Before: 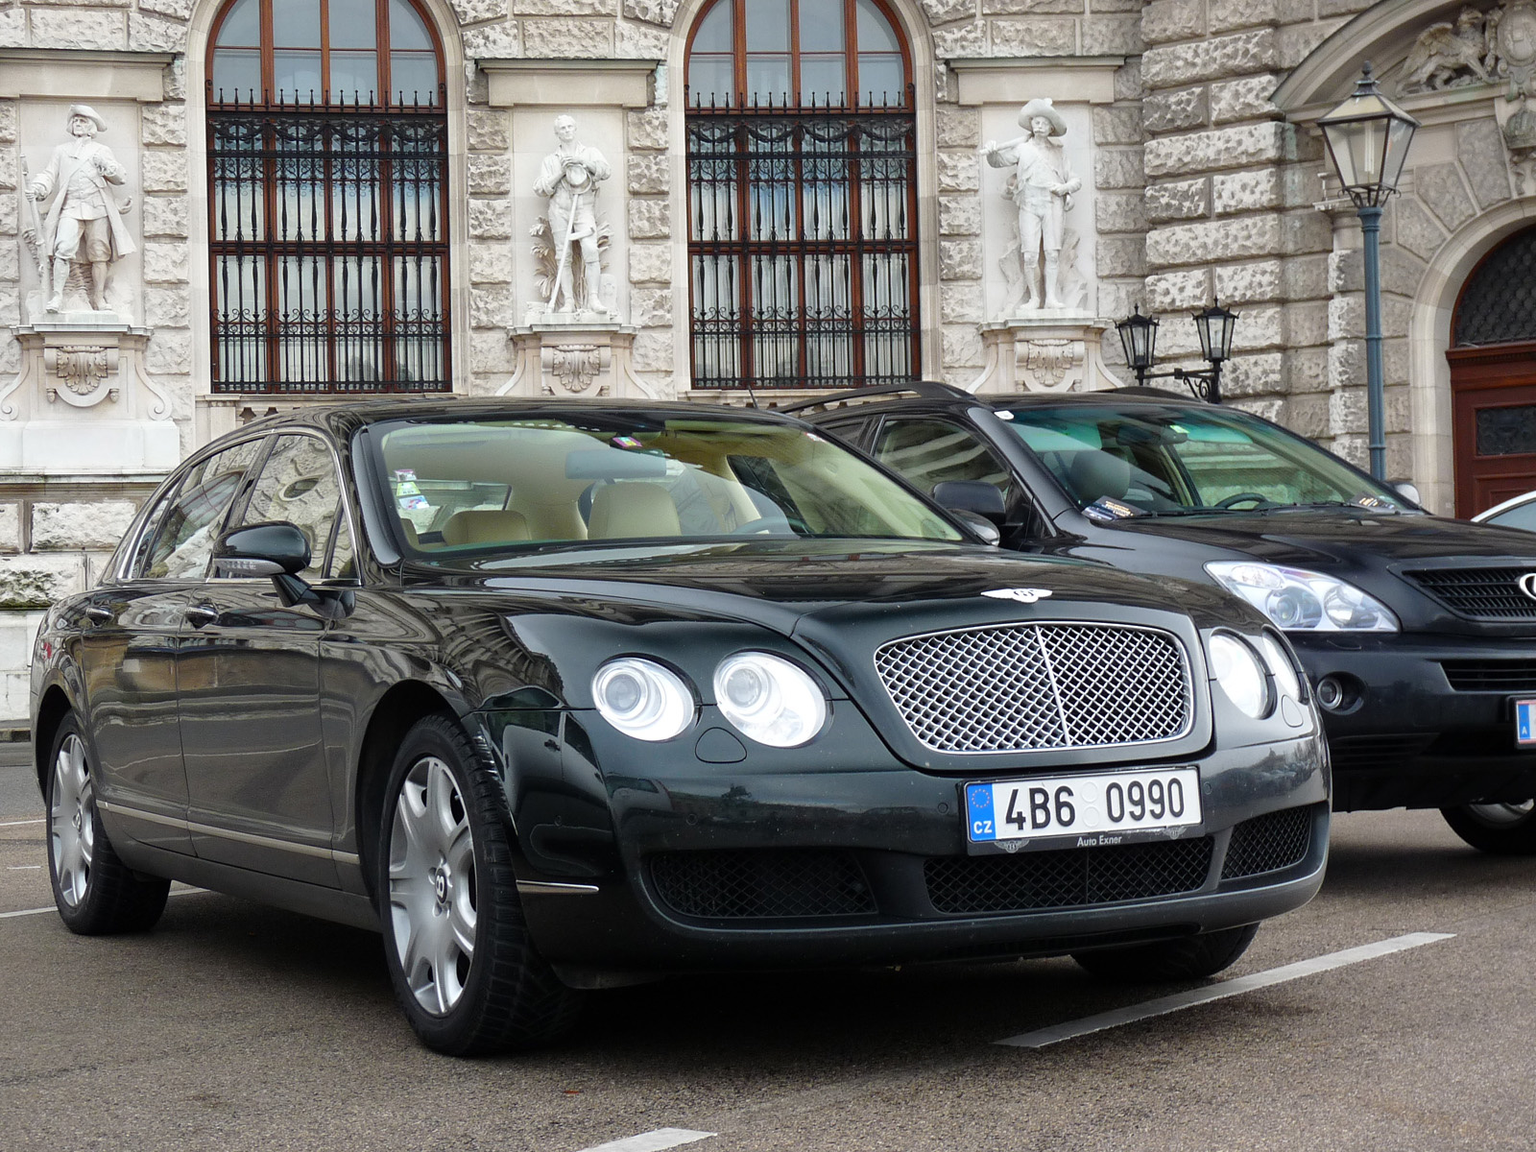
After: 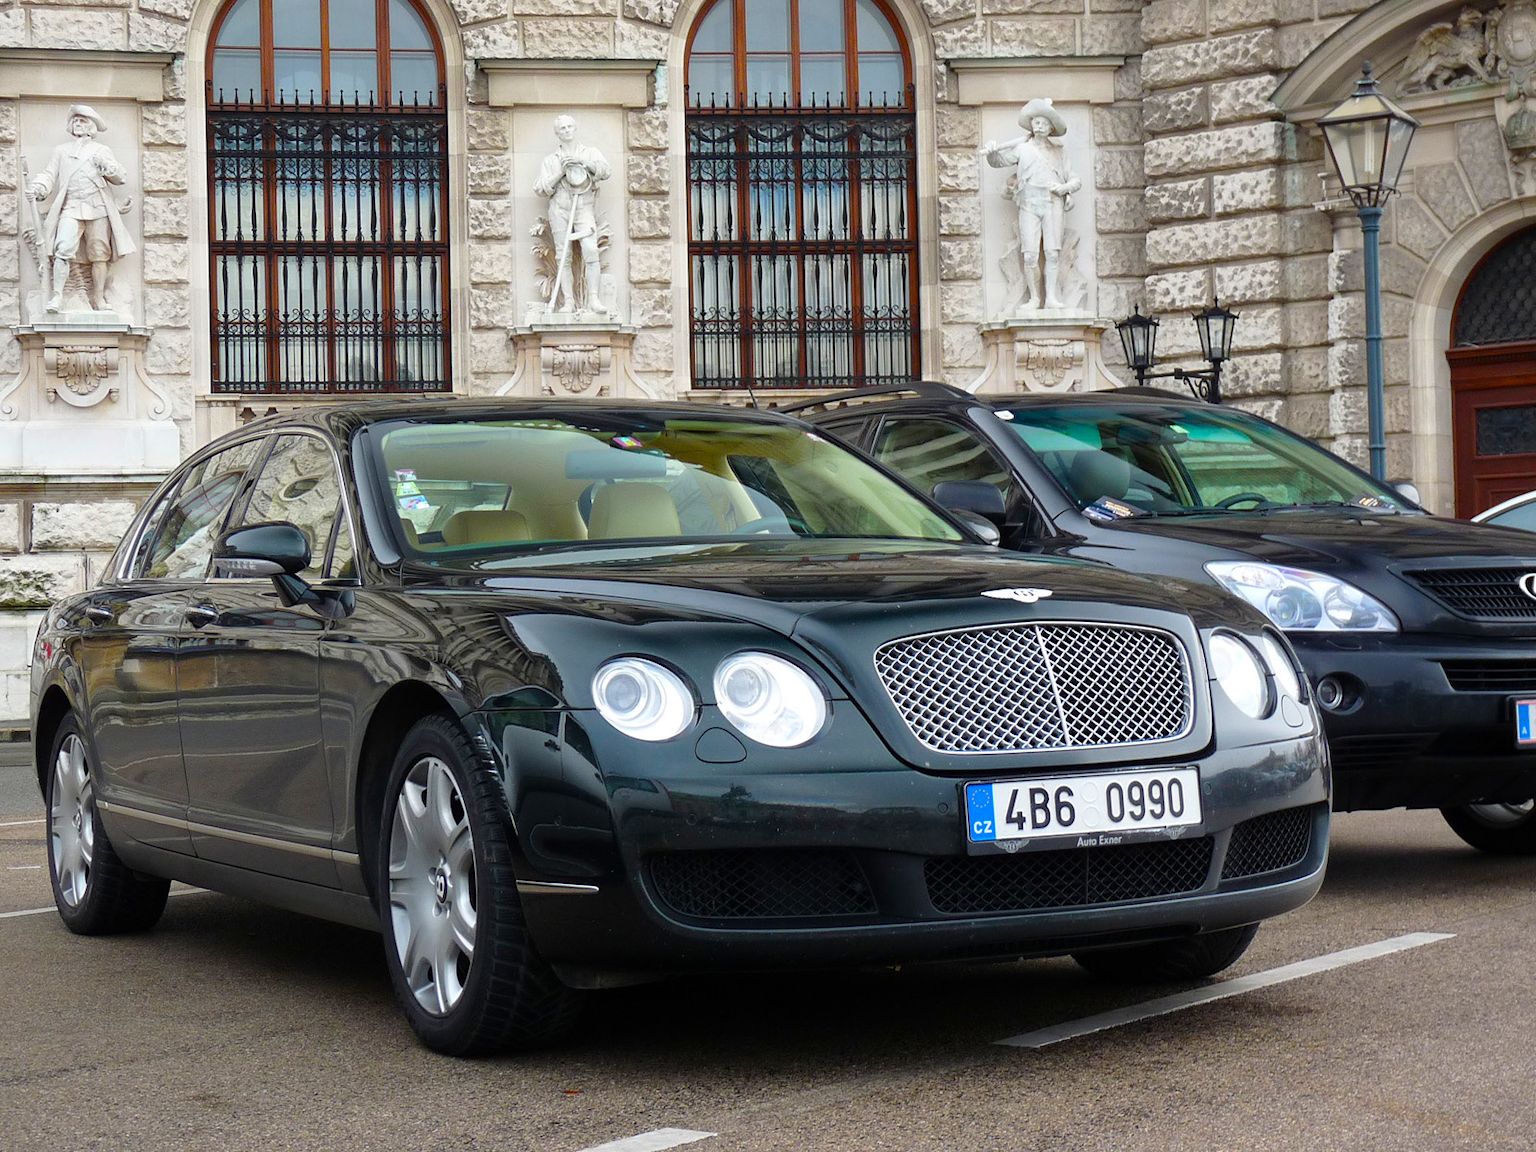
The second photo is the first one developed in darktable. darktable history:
color balance rgb: perceptual saturation grading › global saturation 30.95%, global vibrance 20%
